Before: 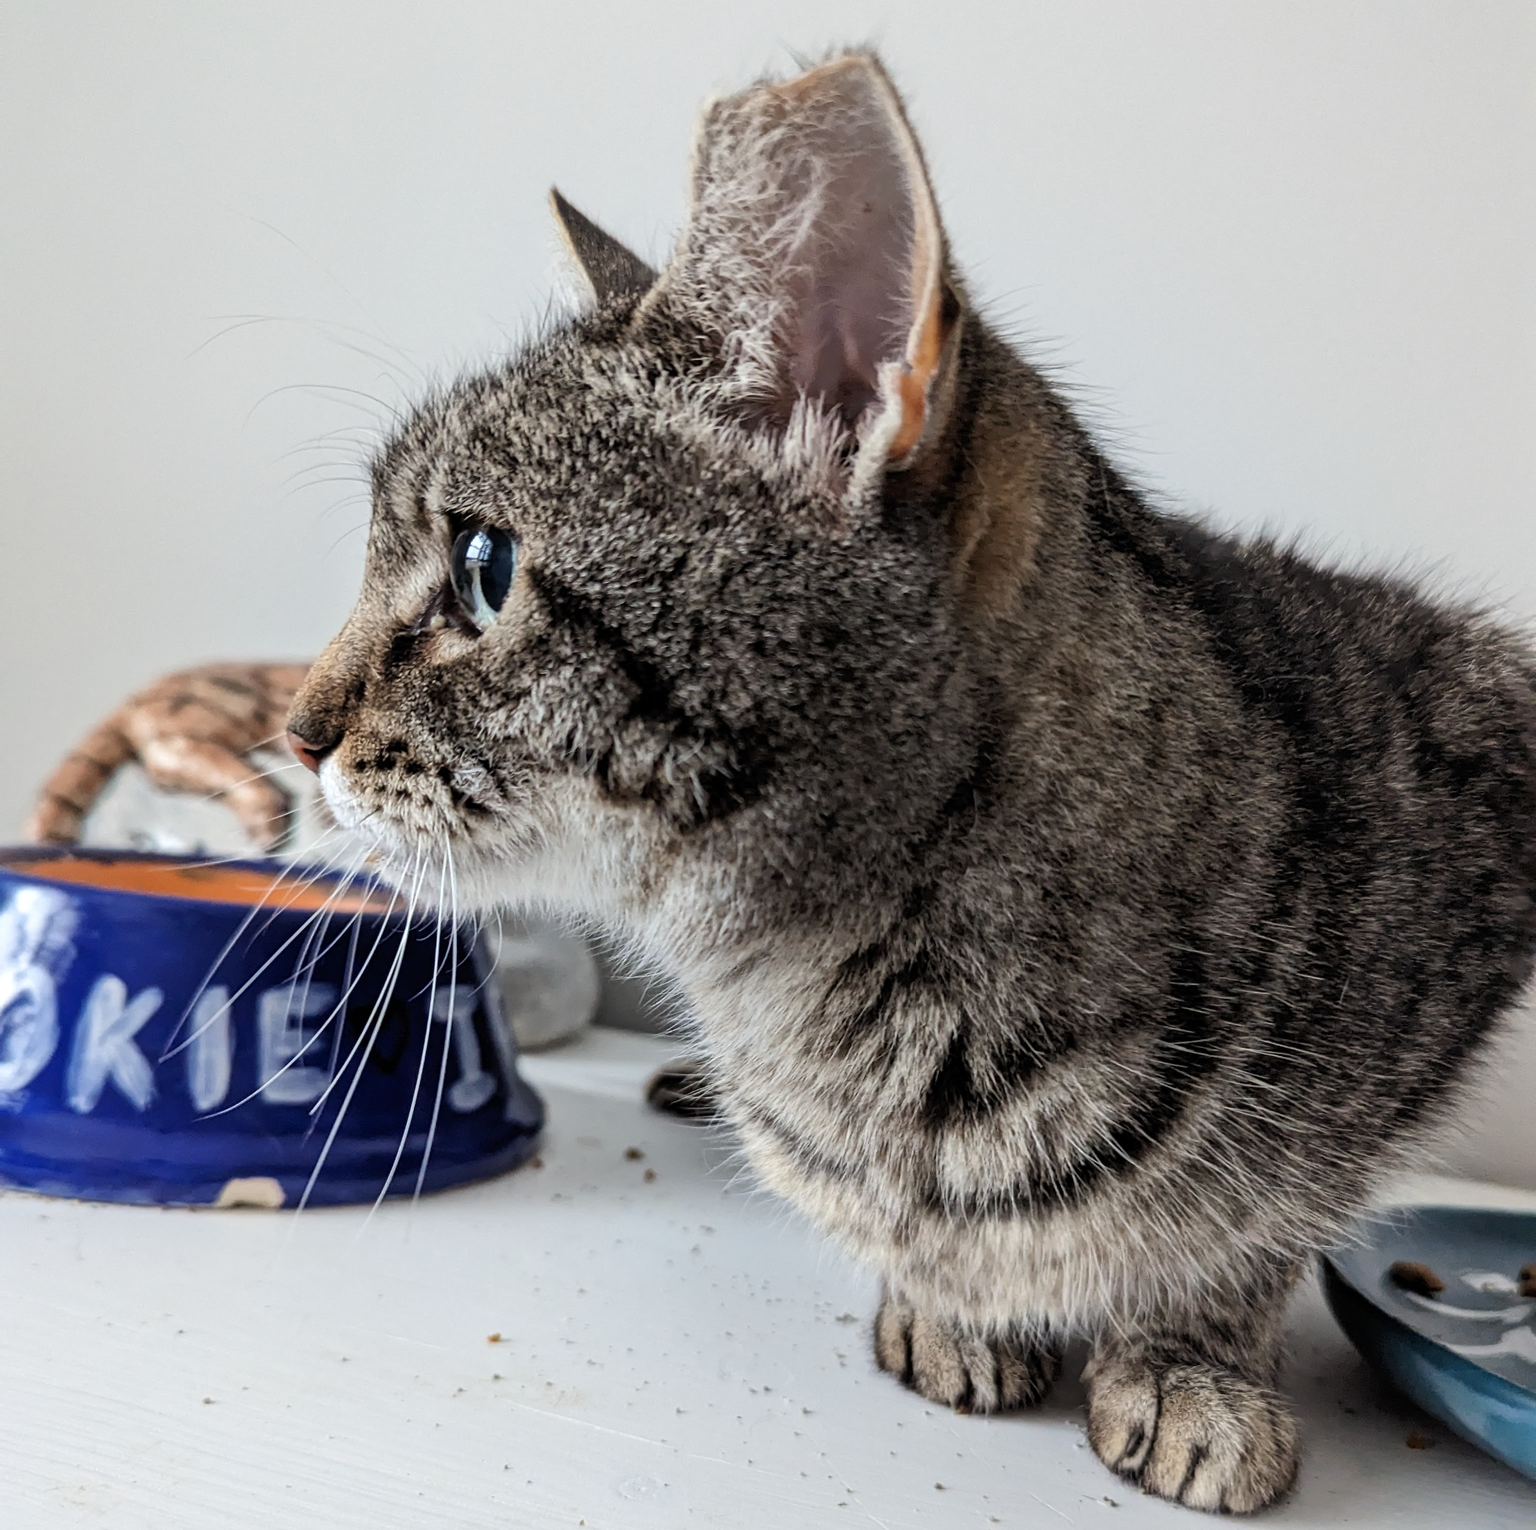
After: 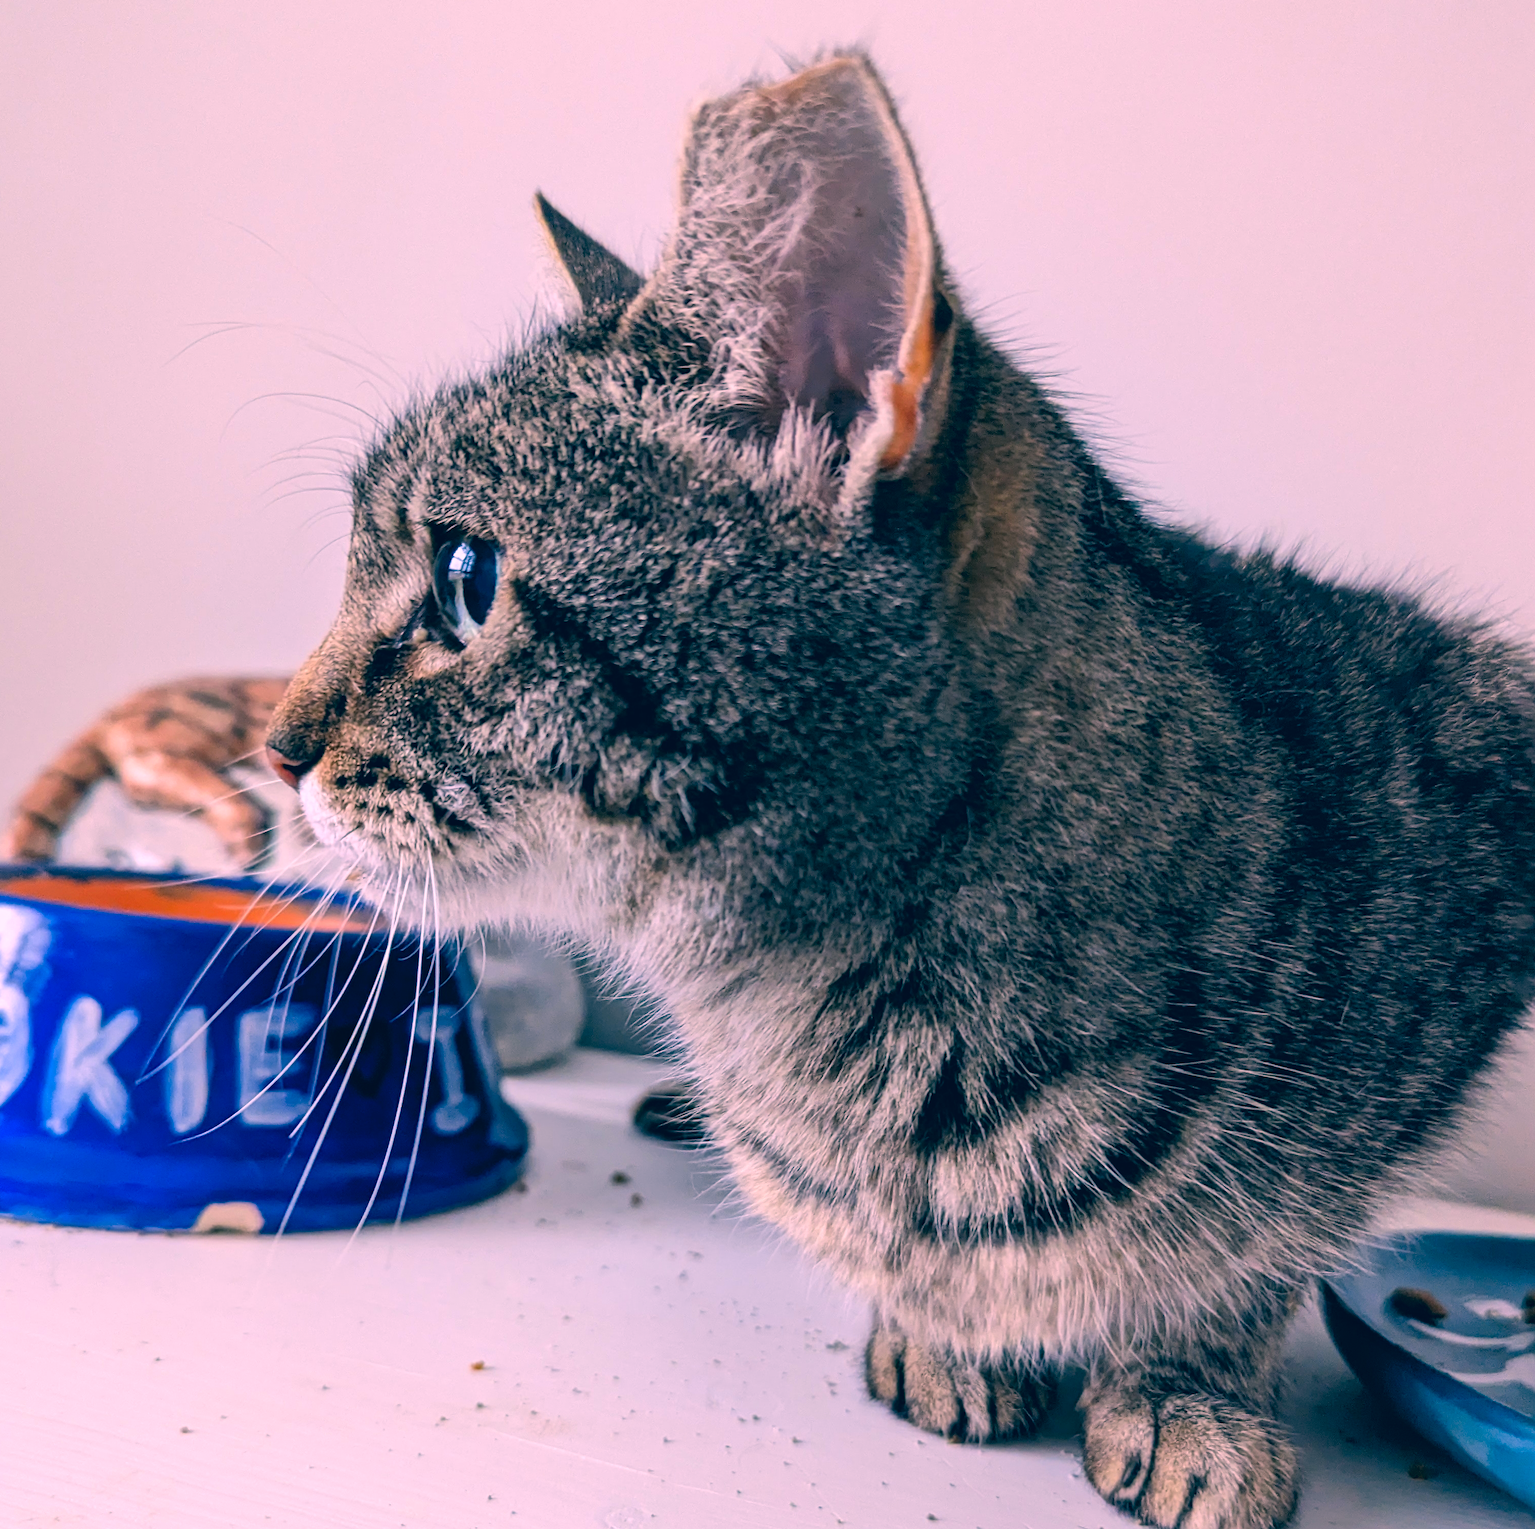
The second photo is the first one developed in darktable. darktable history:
color correction: highlights a* 17.03, highlights b* 0.205, shadows a* -15.38, shadows b* -14.56, saturation 1.5
crop: left 1.743%, right 0.268%, bottom 2.011%
